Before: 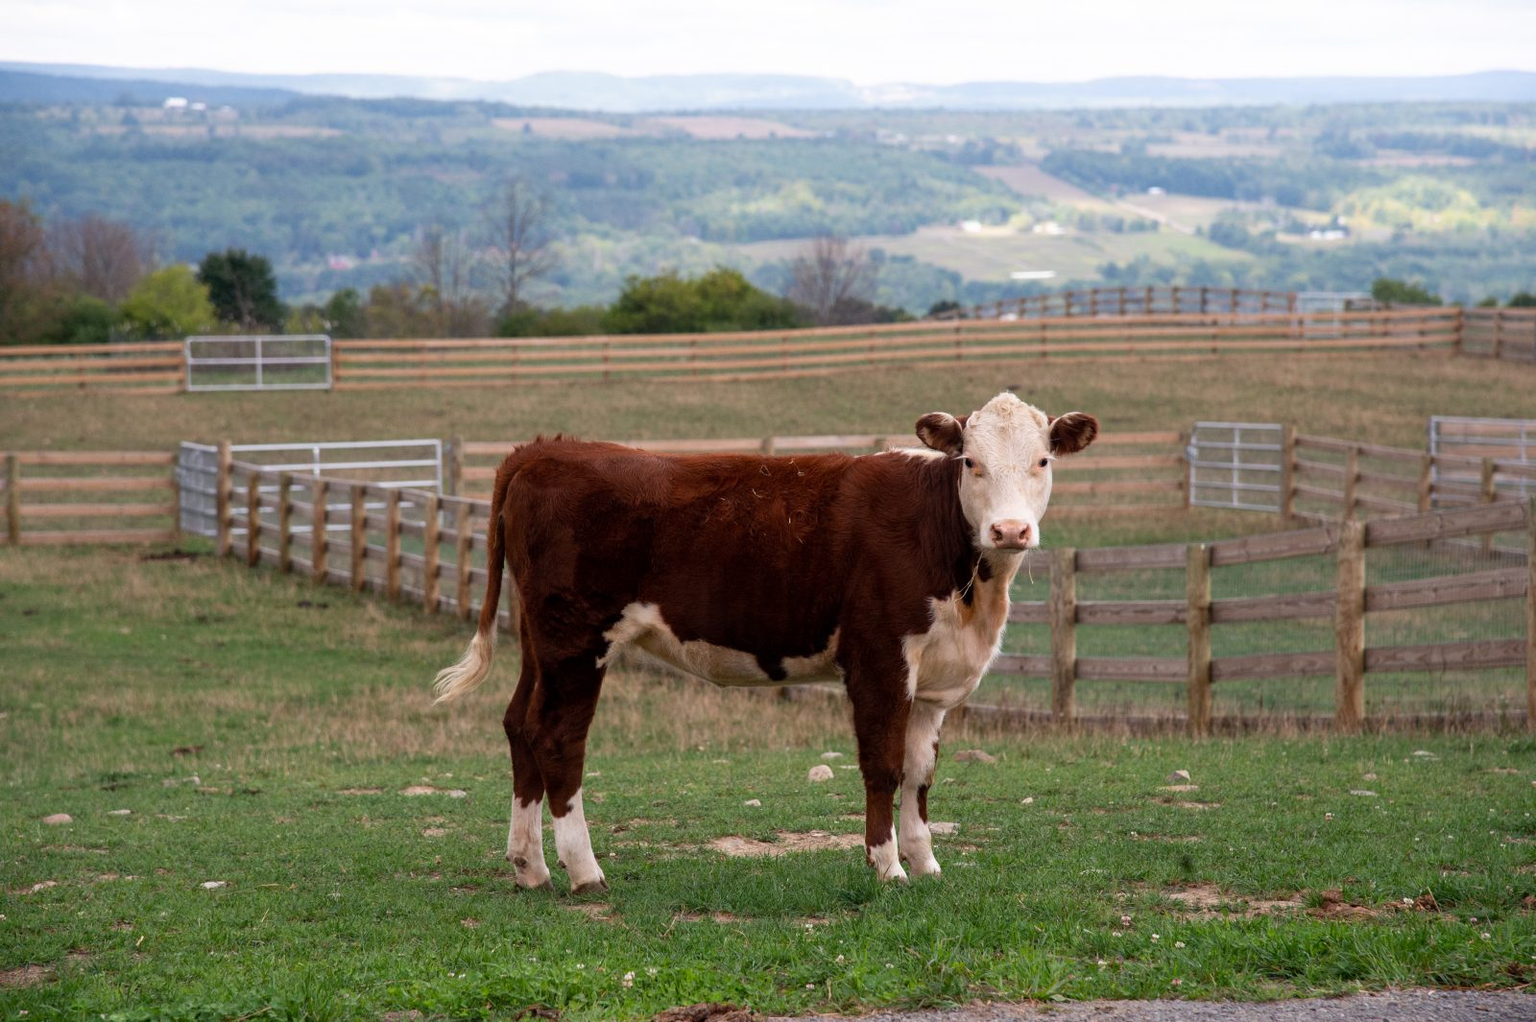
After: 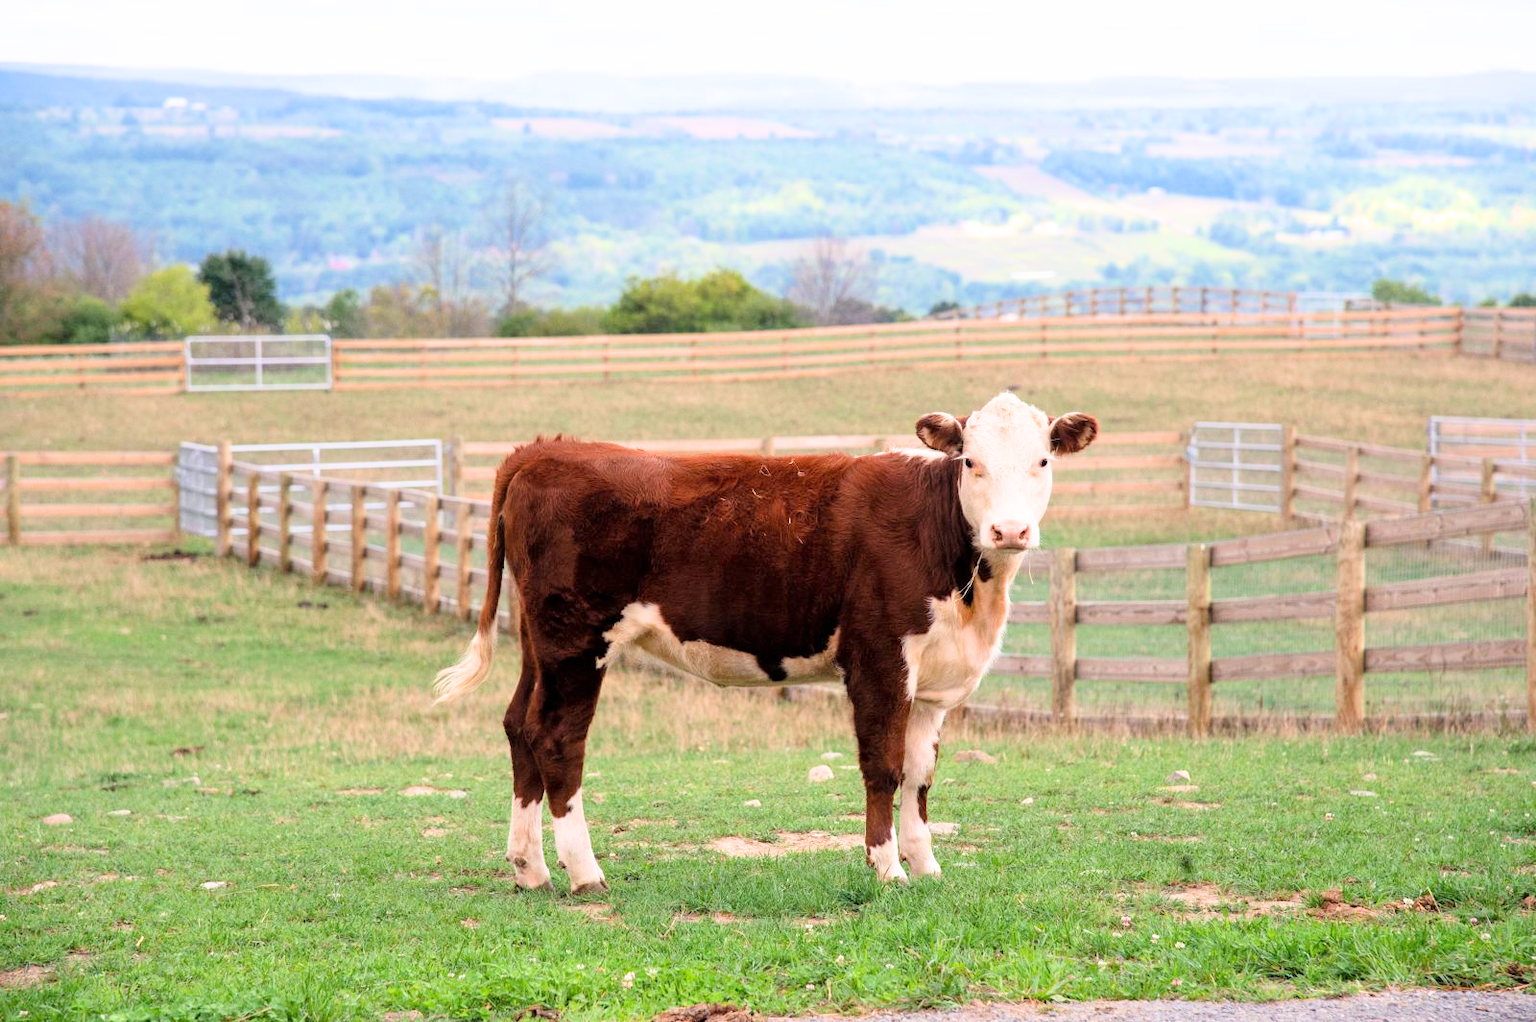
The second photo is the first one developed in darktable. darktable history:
exposure: black level correction 0, exposure 1.9 EV, compensate highlight preservation false
filmic rgb: black relative exposure -7.65 EV, white relative exposure 4.56 EV, hardness 3.61, color science v6 (2022)
white balance: red 1, blue 1
